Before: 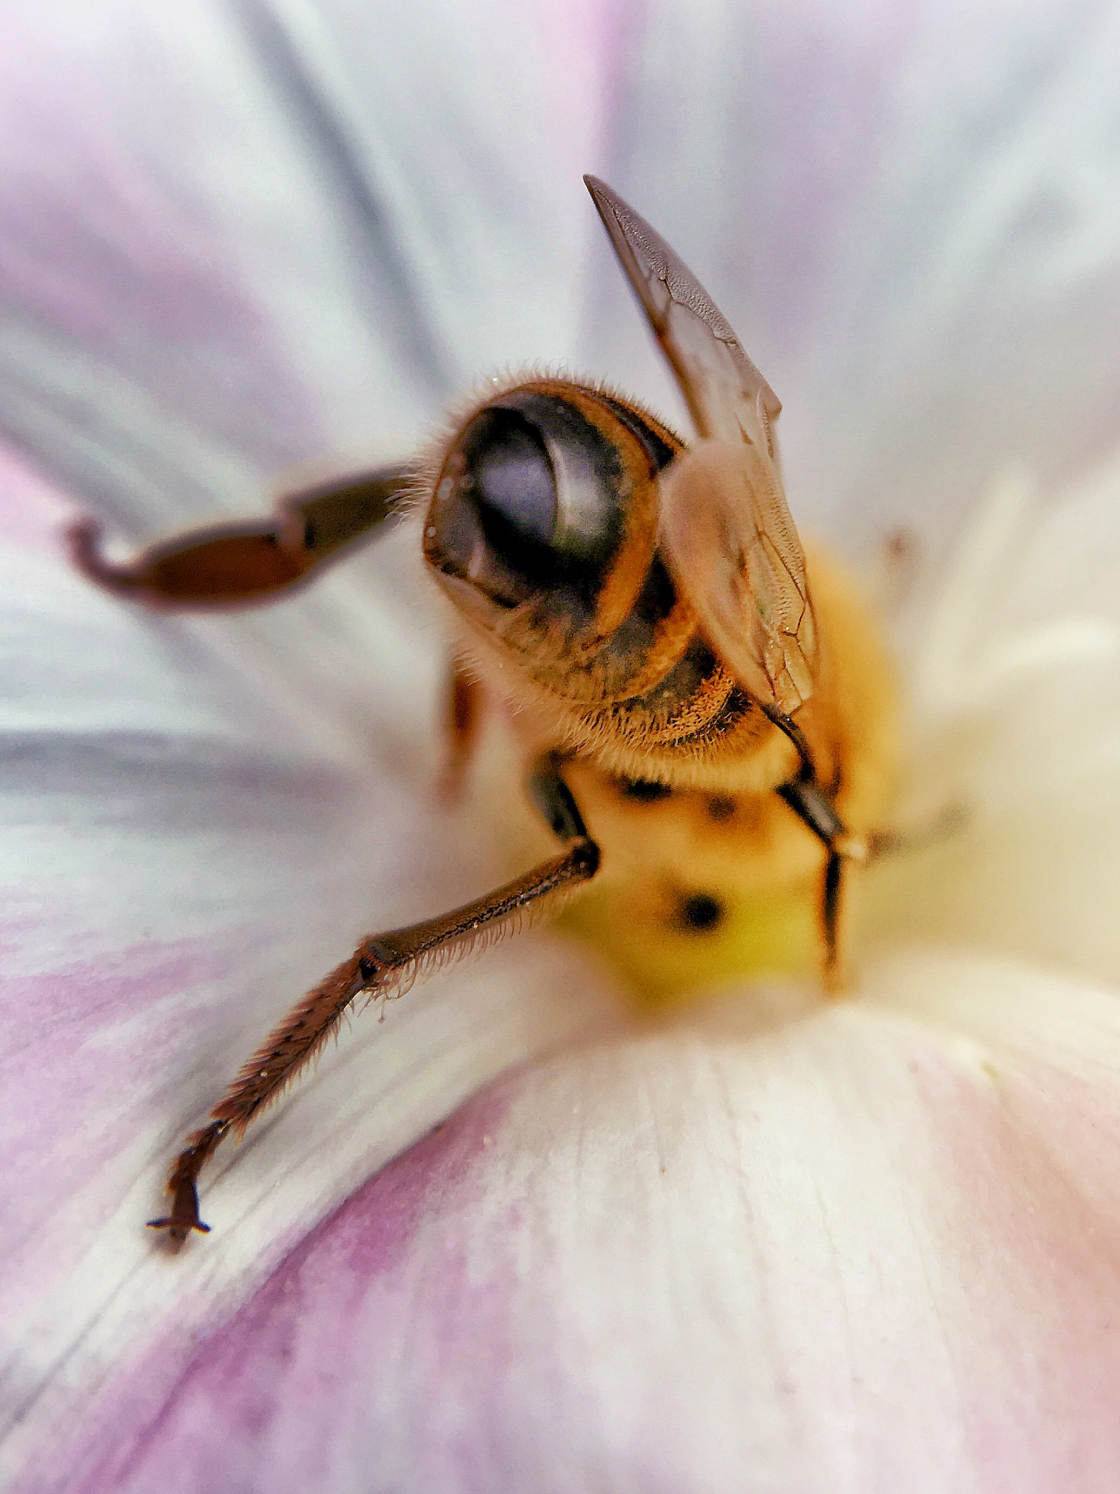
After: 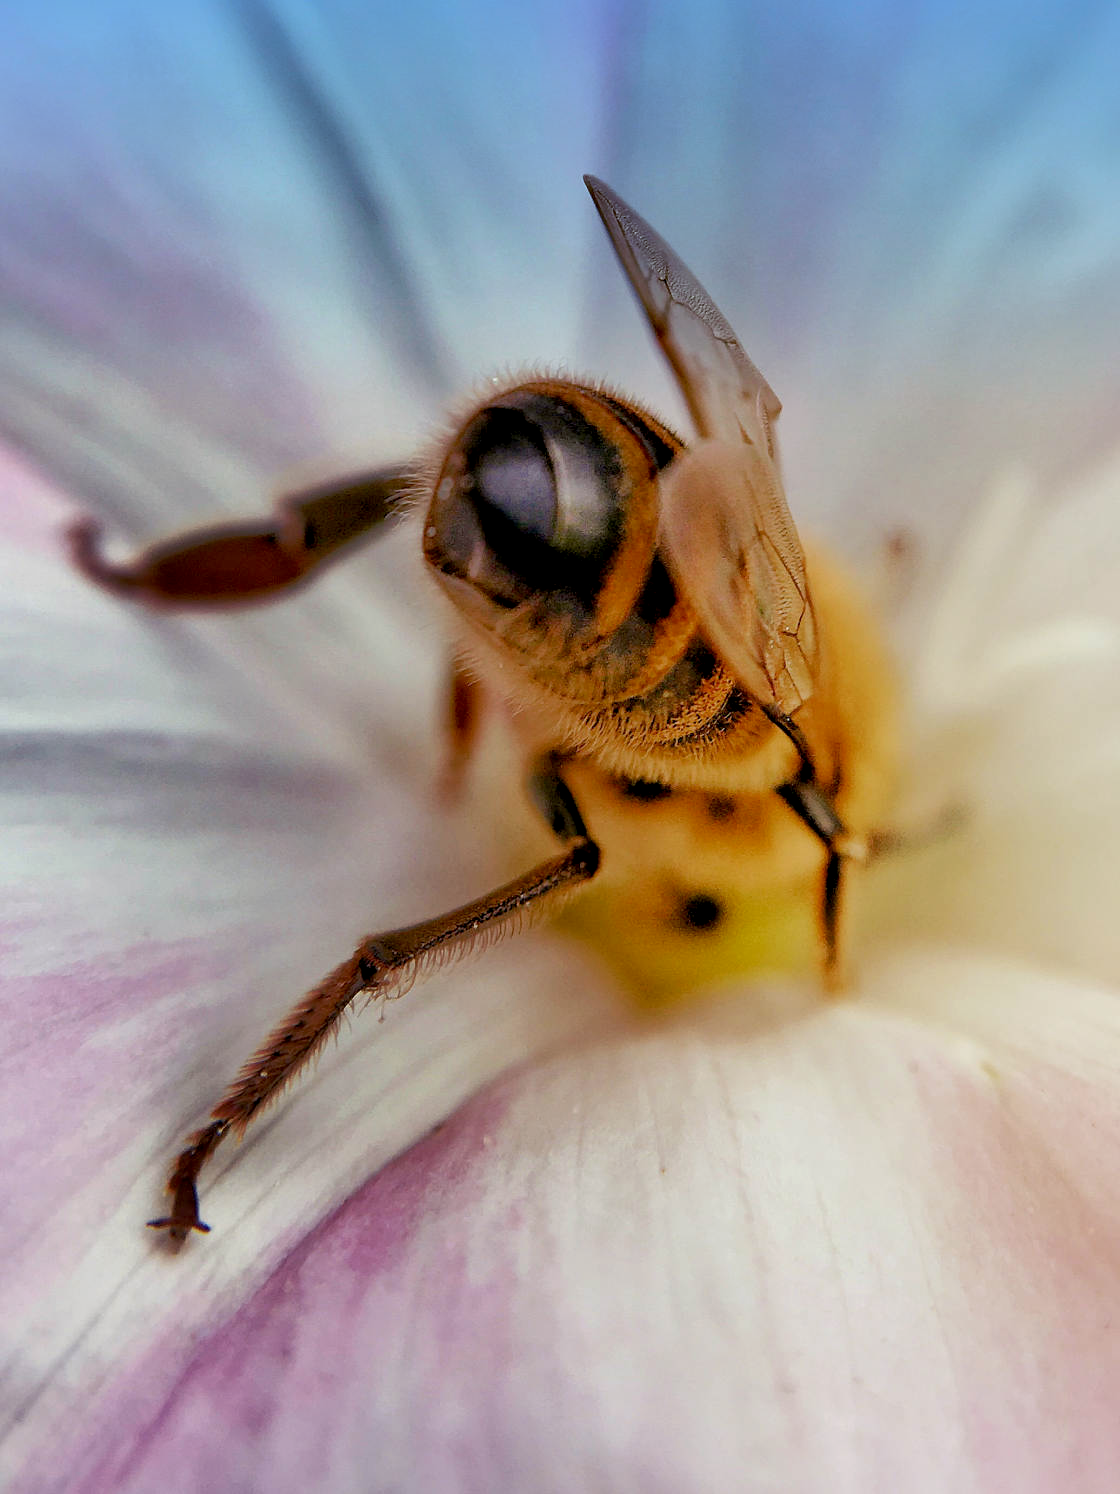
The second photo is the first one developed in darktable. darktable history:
exposure: black level correction 0.006, exposure -0.226 EV, compensate highlight preservation false
graduated density: density 2.02 EV, hardness 44%, rotation 0.374°, offset 8.21, hue 208.8°, saturation 97%
